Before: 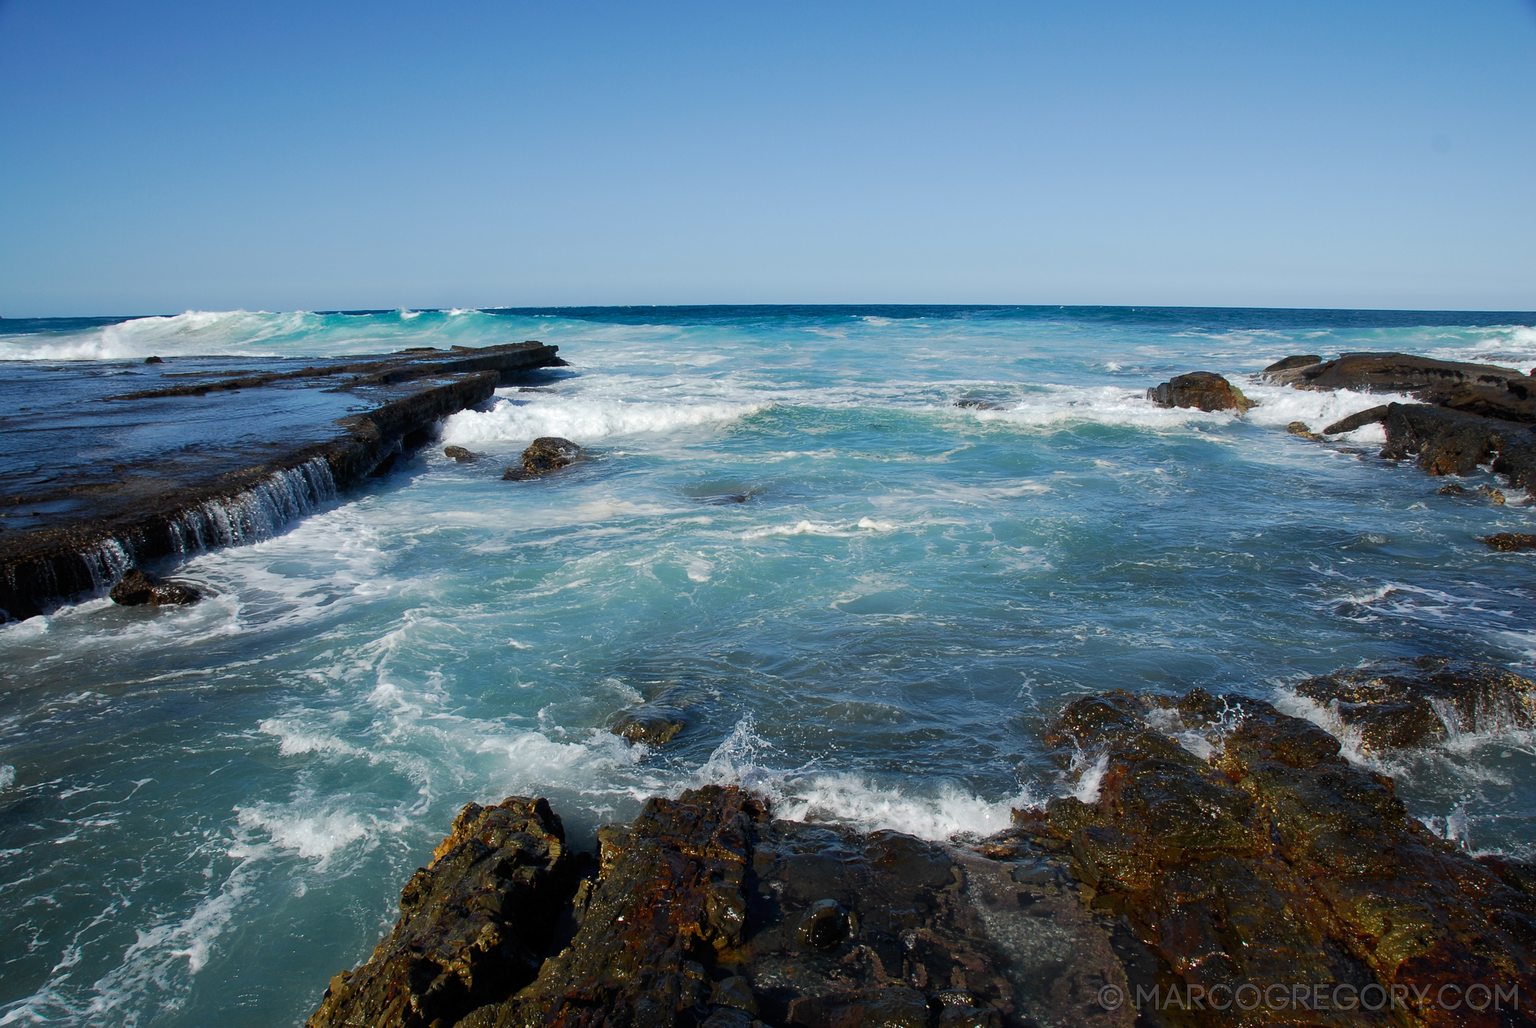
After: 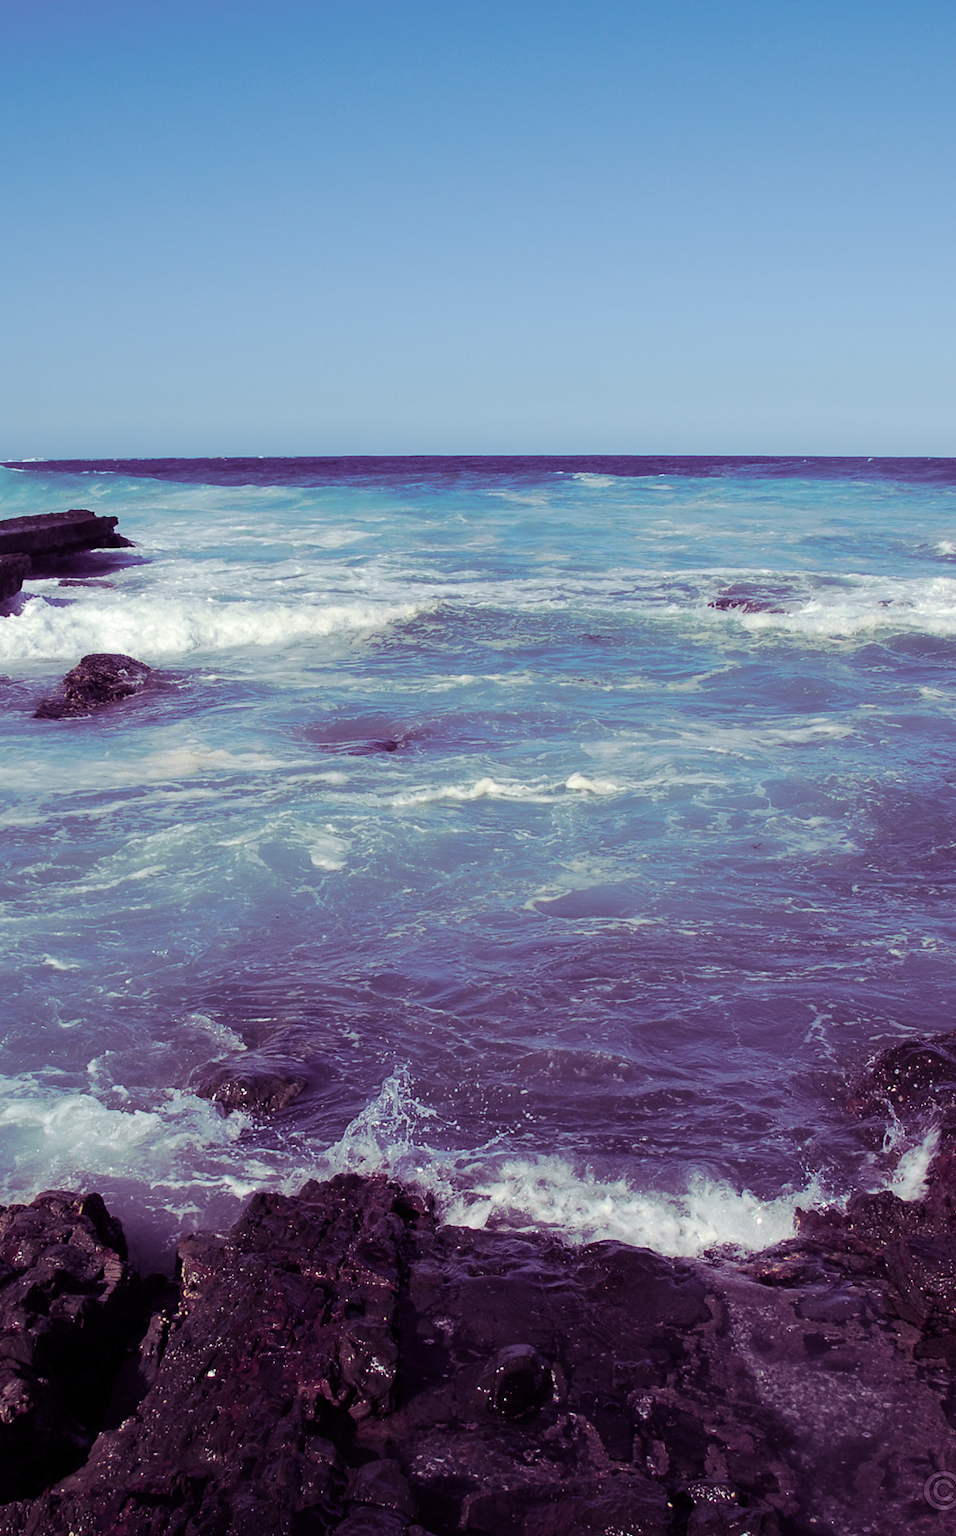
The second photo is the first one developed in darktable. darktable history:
crop: left 31.229%, right 27.105%
split-toning: shadows › hue 277.2°, shadows › saturation 0.74
exposure: compensate highlight preservation false
